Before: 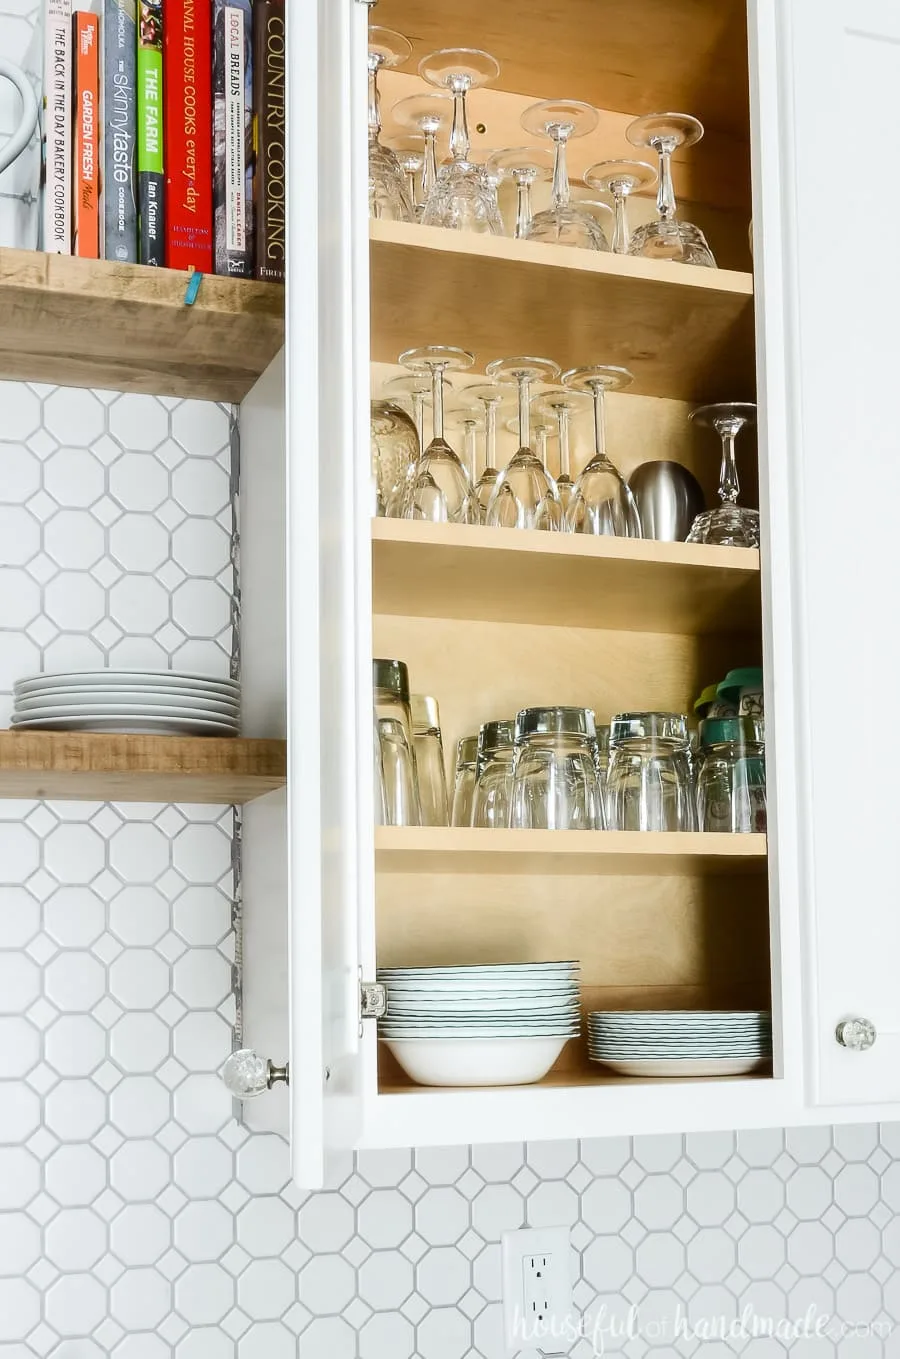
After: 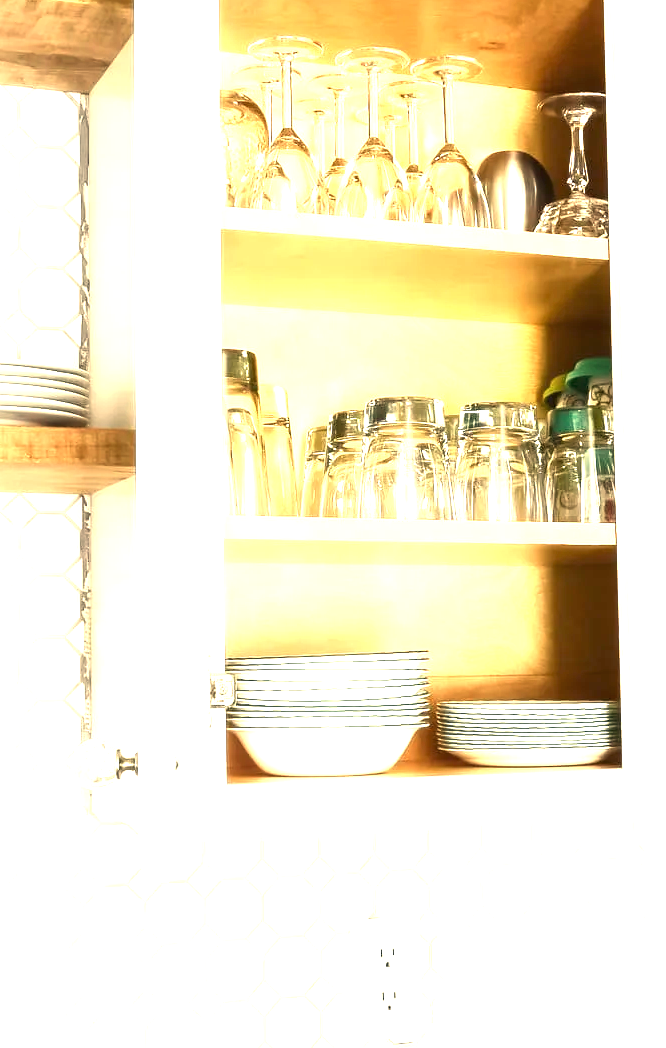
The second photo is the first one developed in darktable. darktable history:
crop: left 16.871%, top 22.857%, right 9.116%
exposure: black level correction 0, exposure 1.7 EV, compensate exposure bias true, compensate highlight preservation false
white balance: red 1.138, green 0.996, blue 0.812
